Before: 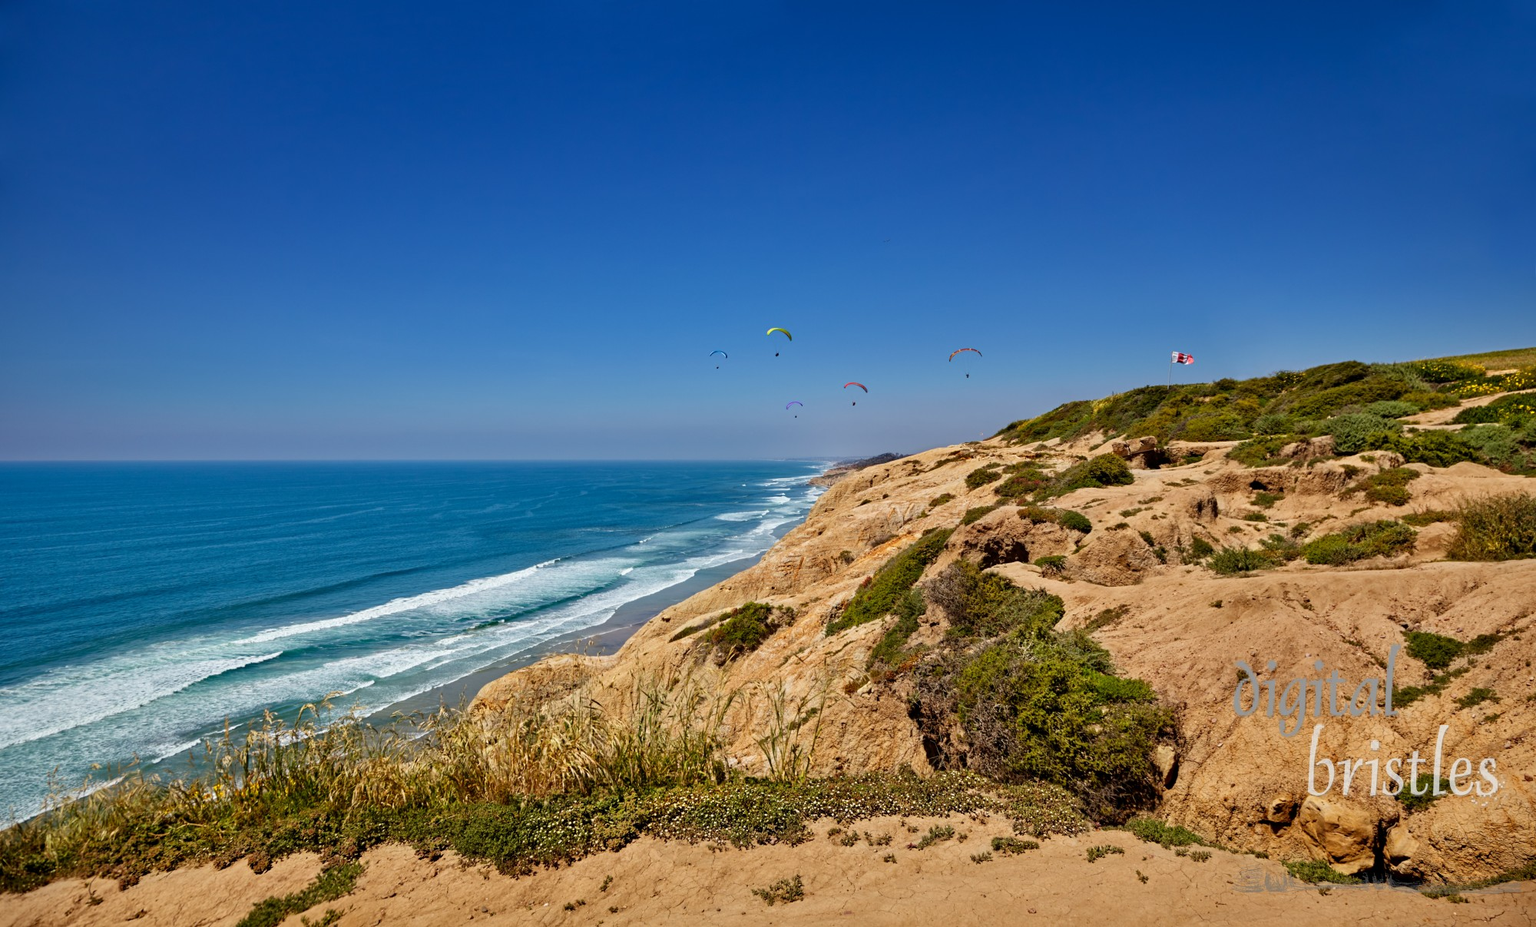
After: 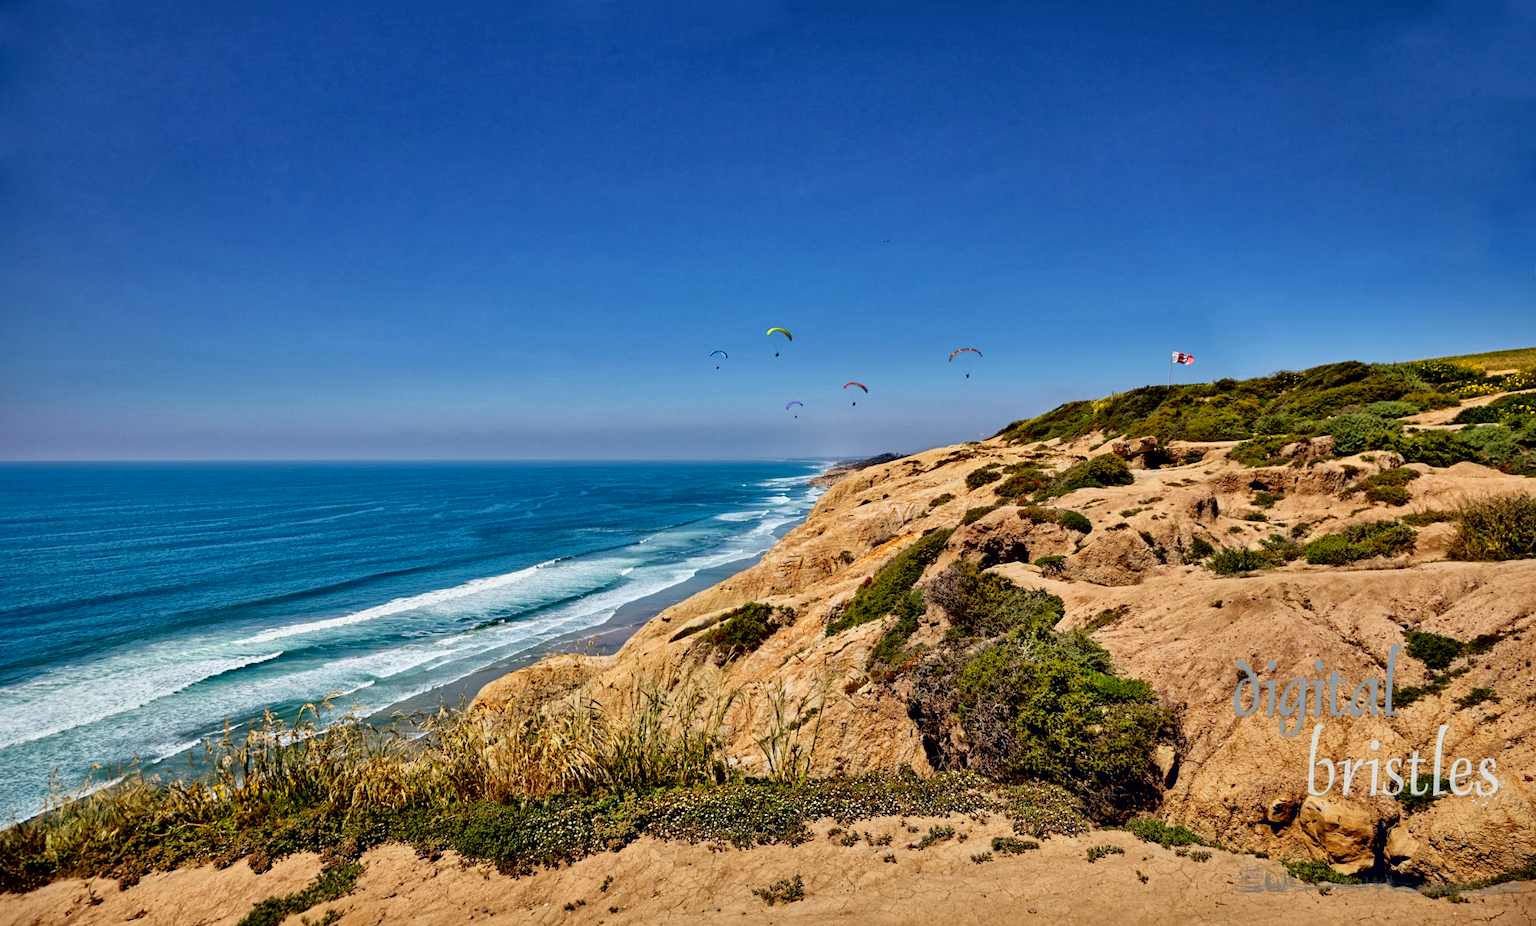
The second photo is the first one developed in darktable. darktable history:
contrast equalizer: octaves 7, y [[0.6 ×6], [0.55 ×6], [0 ×6], [0 ×6], [0 ×6]]
global tonemap: drago (1, 100), detail 1
